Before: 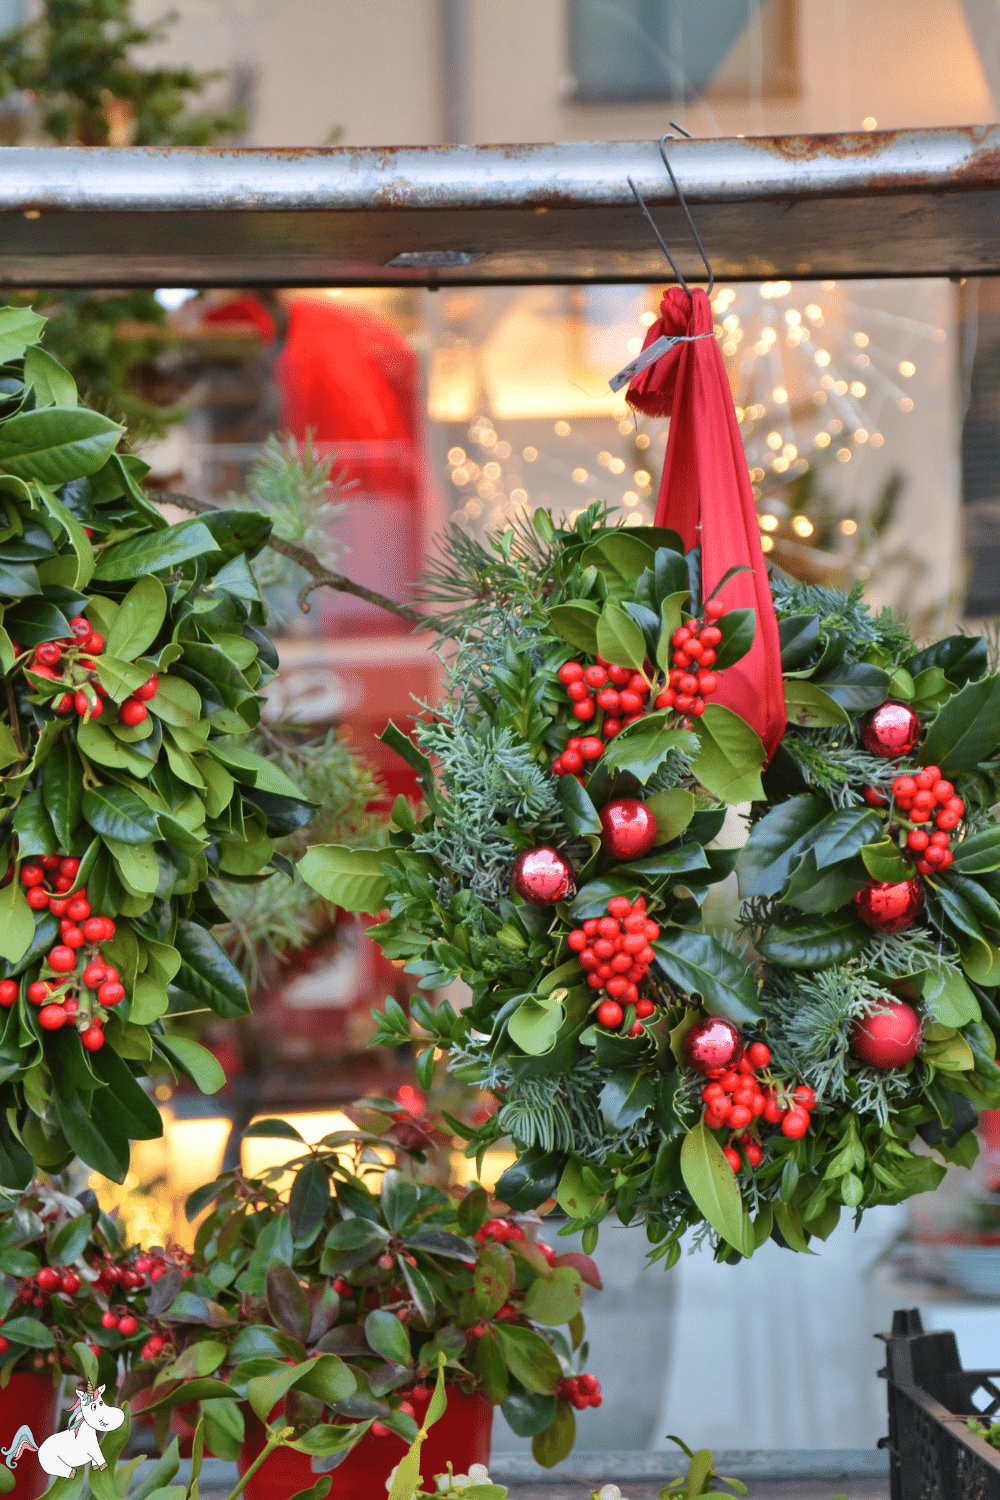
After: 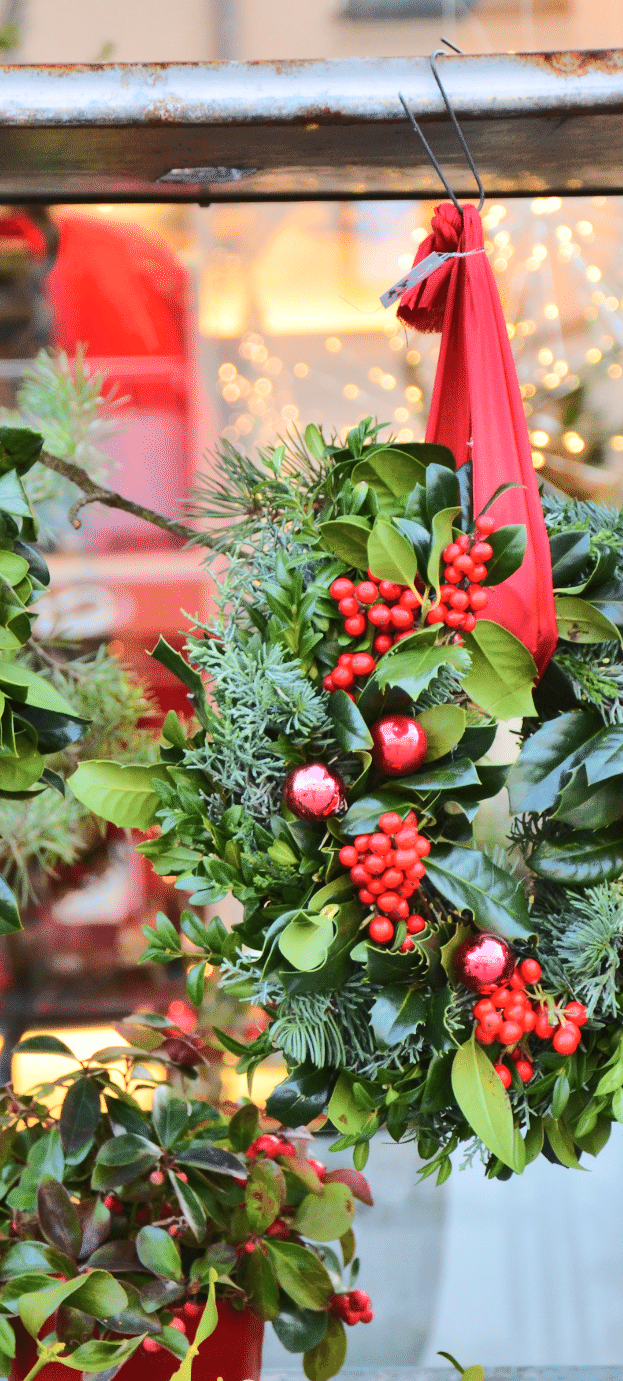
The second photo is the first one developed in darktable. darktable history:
crop and rotate: left 22.918%, top 5.629%, right 14.711%, bottom 2.247%
rgb curve: curves: ch0 [(0, 0) (0.284, 0.292) (0.505, 0.644) (1, 1)]; ch1 [(0, 0) (0.284, 0.292) (0.505, 0.644) (1, 1)]; ch2 [(0, 0) (0.284, 0.292) (0.505, 0.644) (1, 1)], compensate middle gray true
